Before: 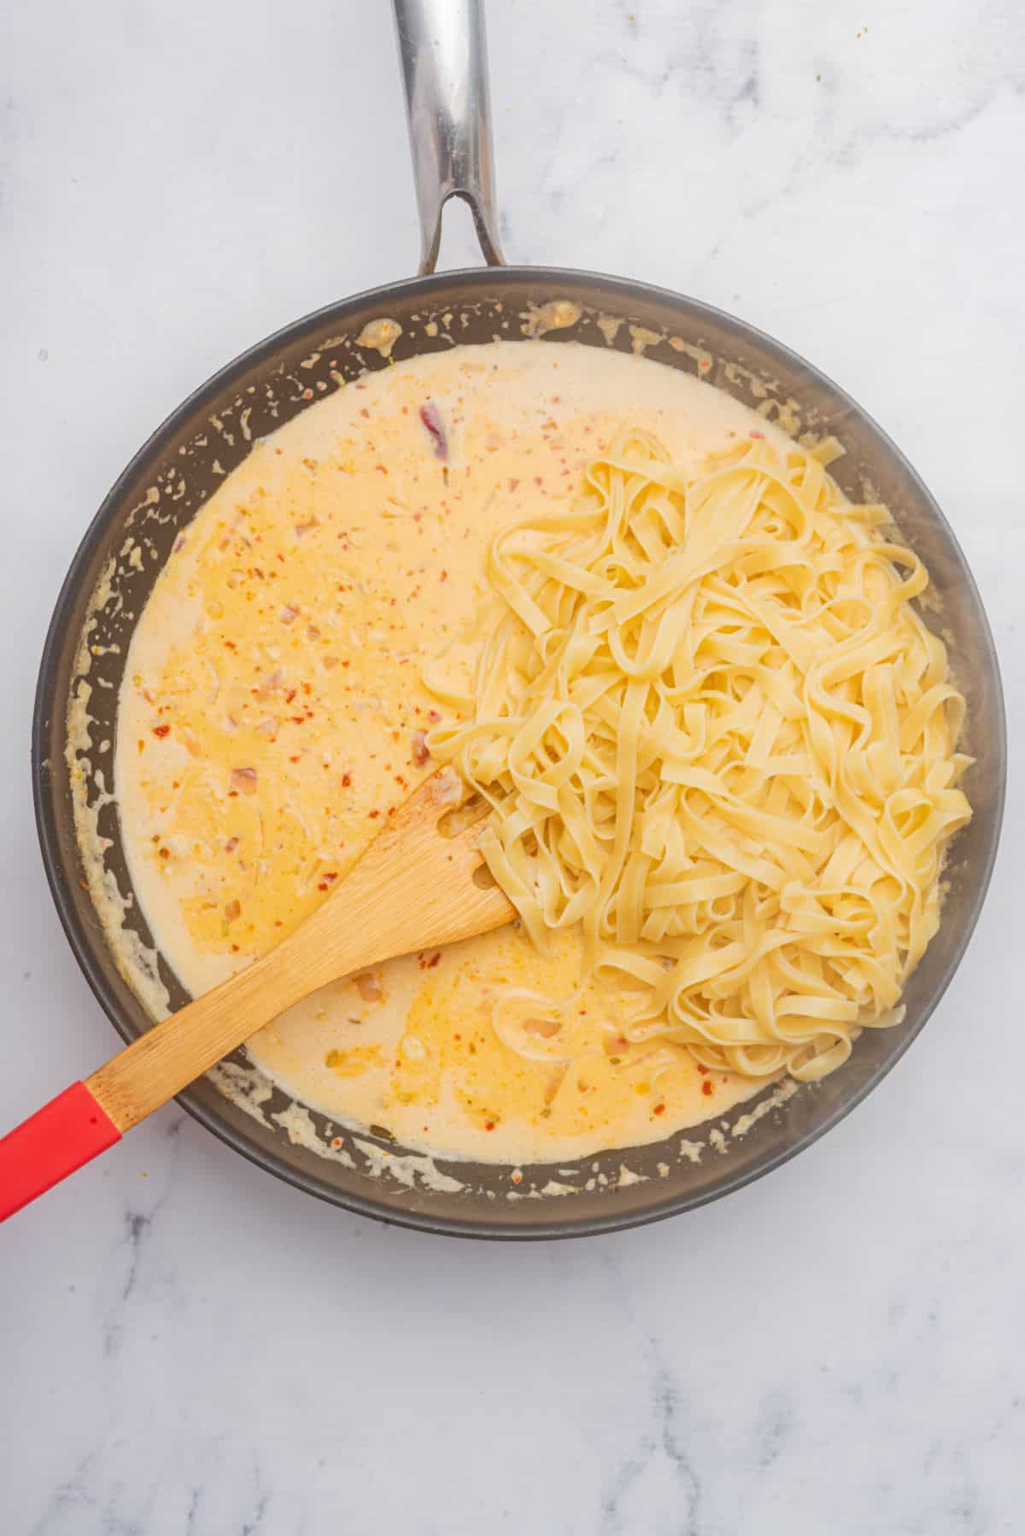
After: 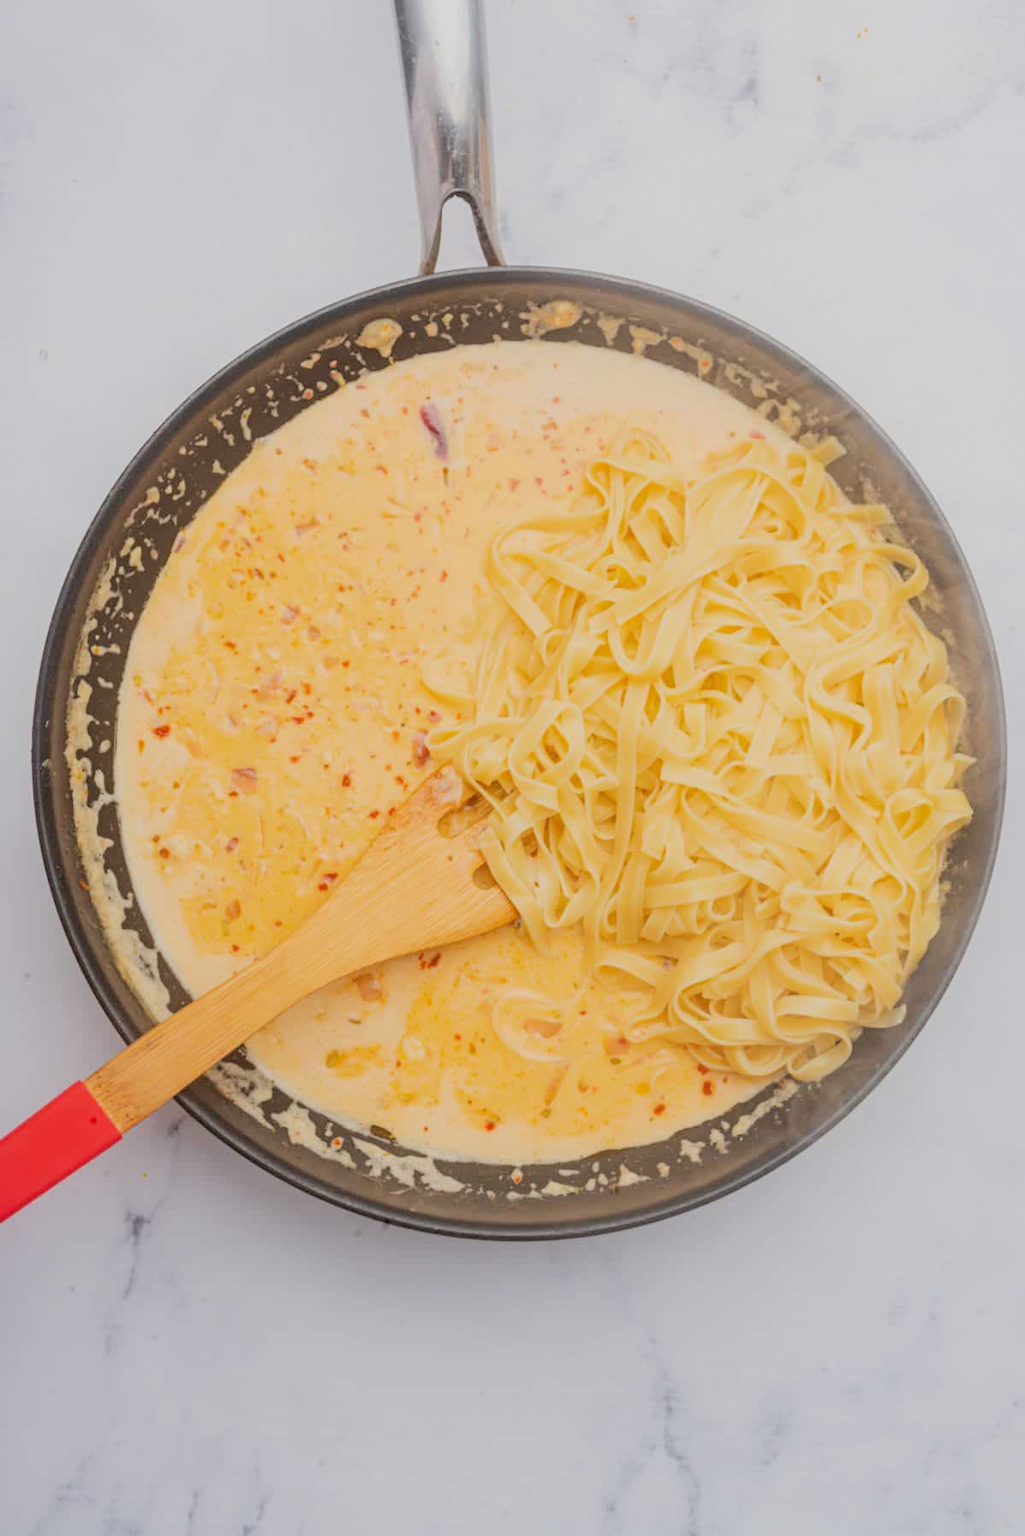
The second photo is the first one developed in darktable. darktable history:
filmic rgb: middle gray luminance 28.9%, black relative exposure -10.31 EV, white relative exposure 5.51 EV, threshold 5.96 EV, target black luminance 0%, hardness 3.95, latitude 2.1%, contrast 1.128, highlights saturation mix 3.96%, shadows ↔ highlights balance 14.62%, color science v6 (2022), enable highlight reconstruction true
exposure: compensate highlight preservation false
